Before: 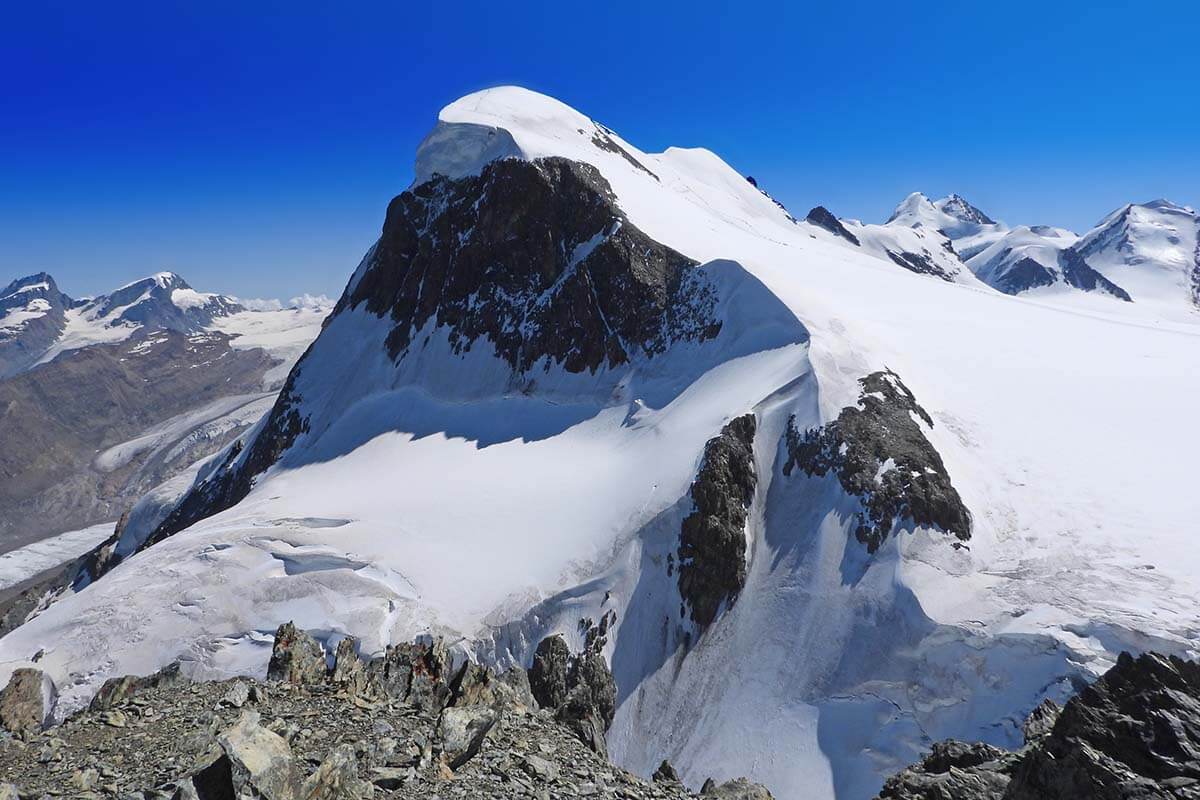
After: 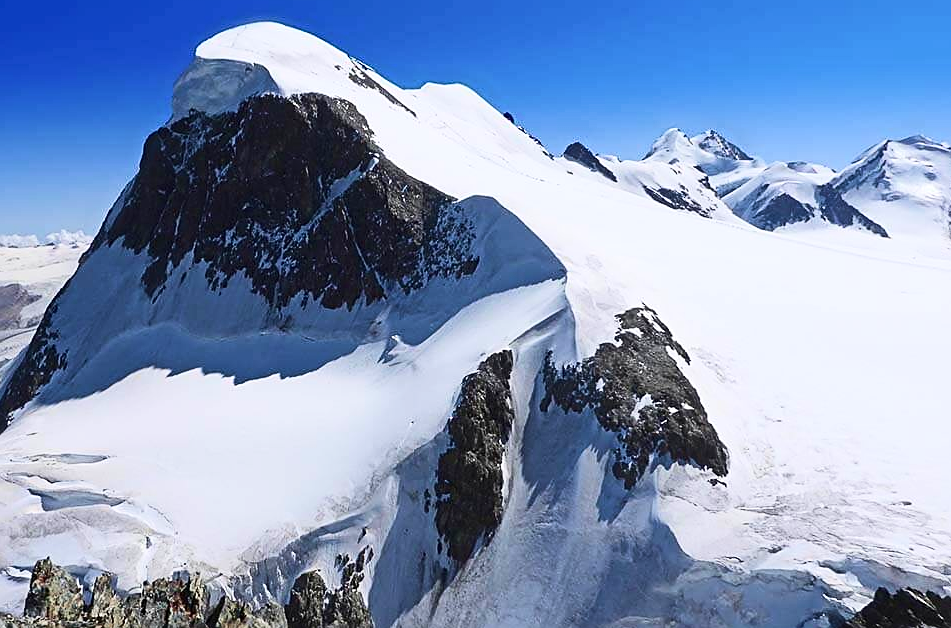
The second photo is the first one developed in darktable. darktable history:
contrast brightness saturation: contrast 0.237, brightness 0.094
sharpen: on, module defaults
velvia: on, module defaults
crop and rotate: left 20.299%, top 8.065%, right 0.371%, bottom 13.435%
